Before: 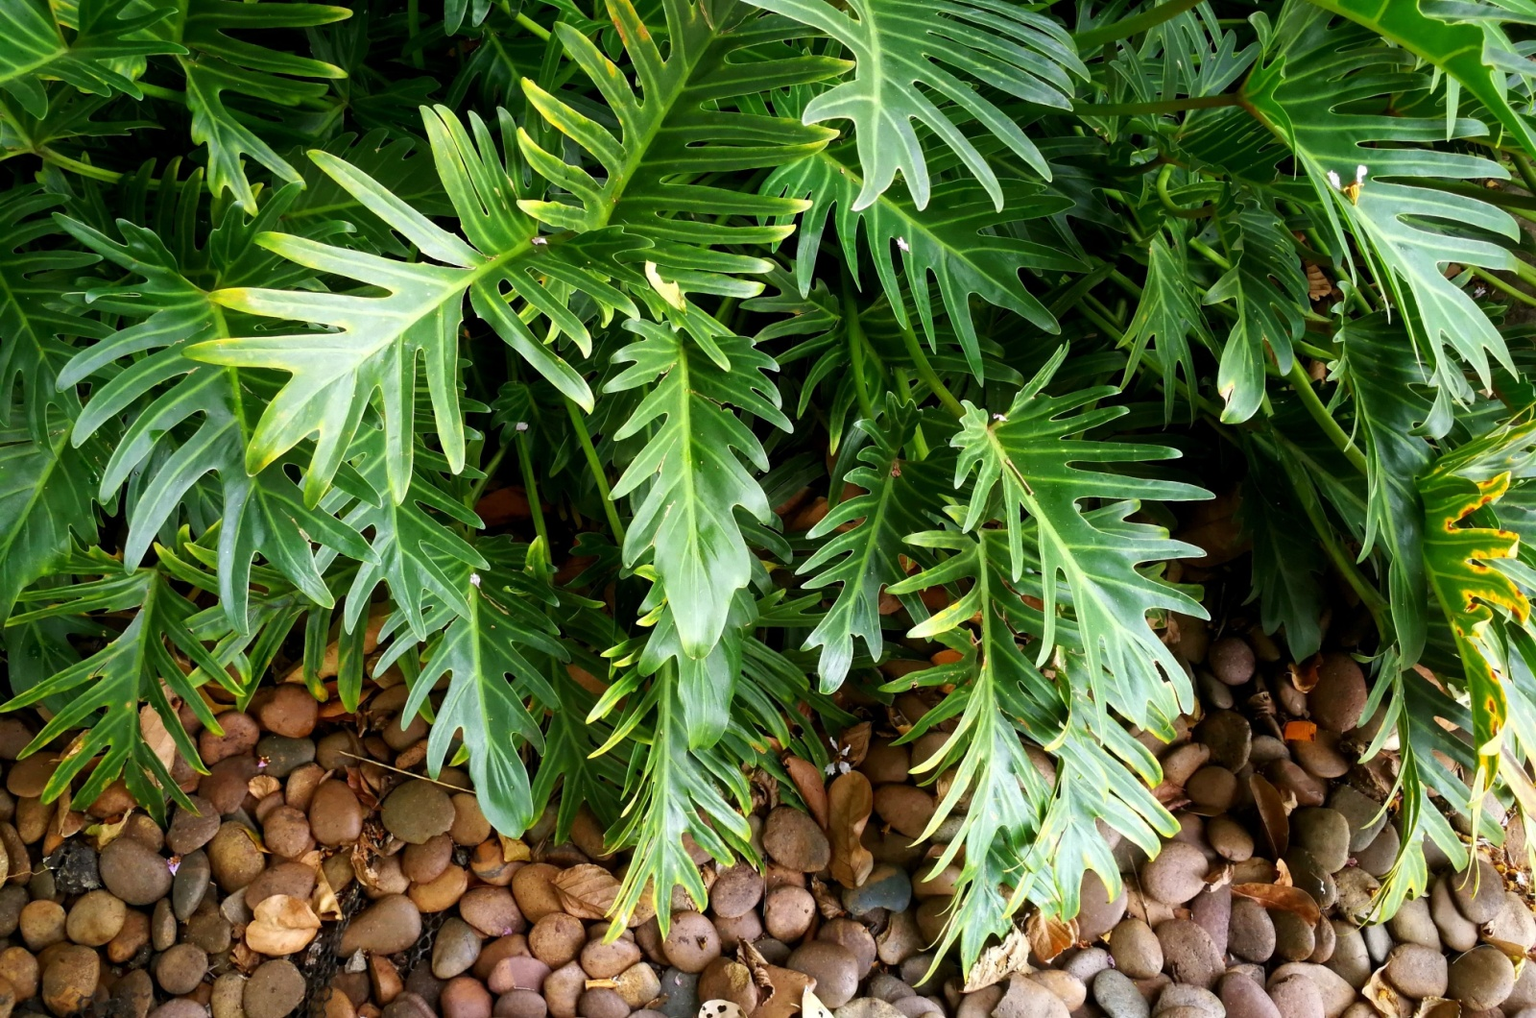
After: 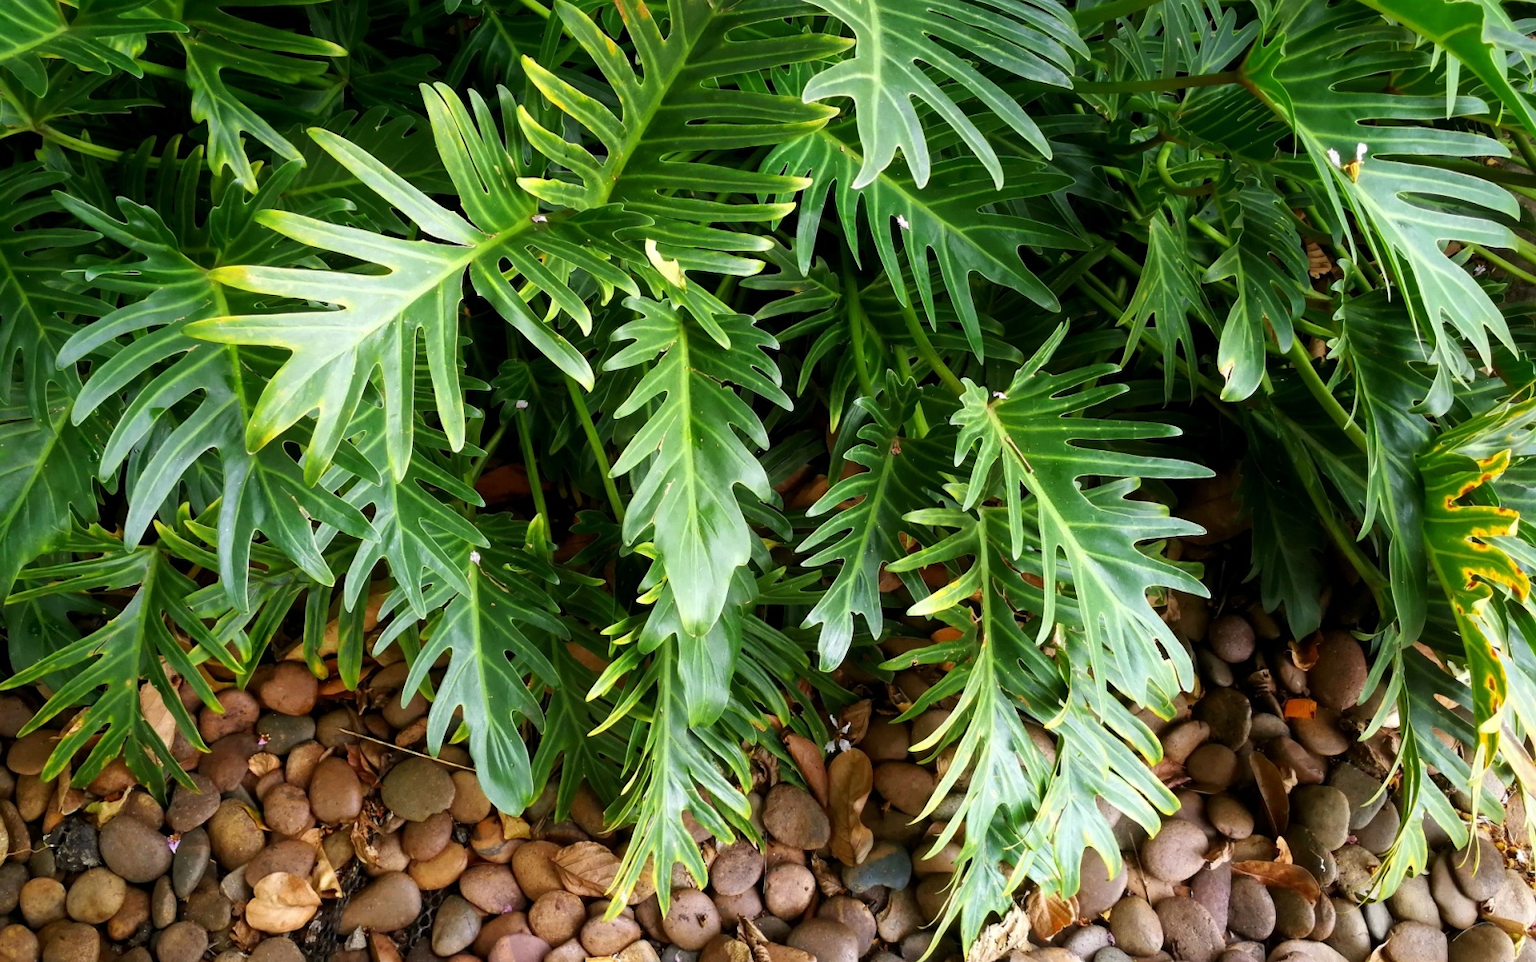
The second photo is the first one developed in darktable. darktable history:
crop and rotate: top 2.195%, bottom 3.11%
